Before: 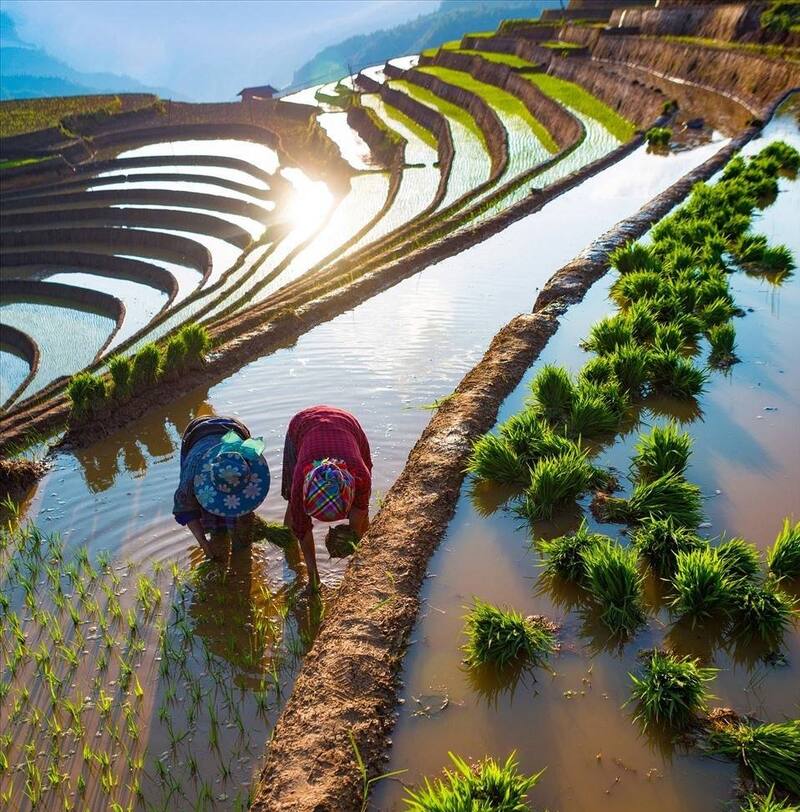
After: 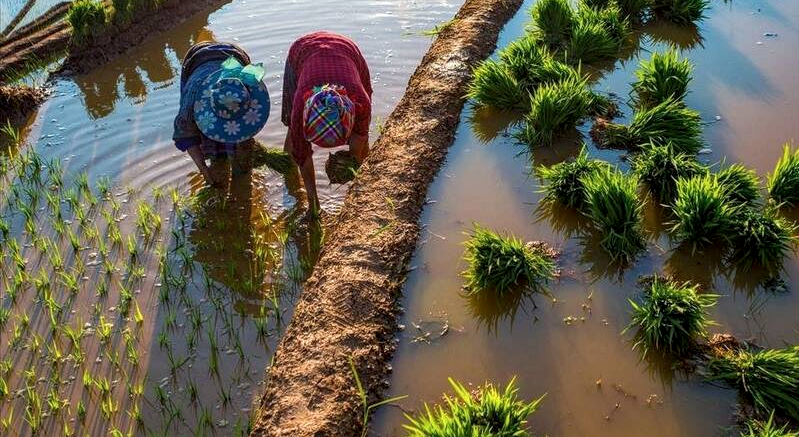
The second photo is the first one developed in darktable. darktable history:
local contrast: detail 130%
crop and rotate: top 46.107%, right 0.122%
